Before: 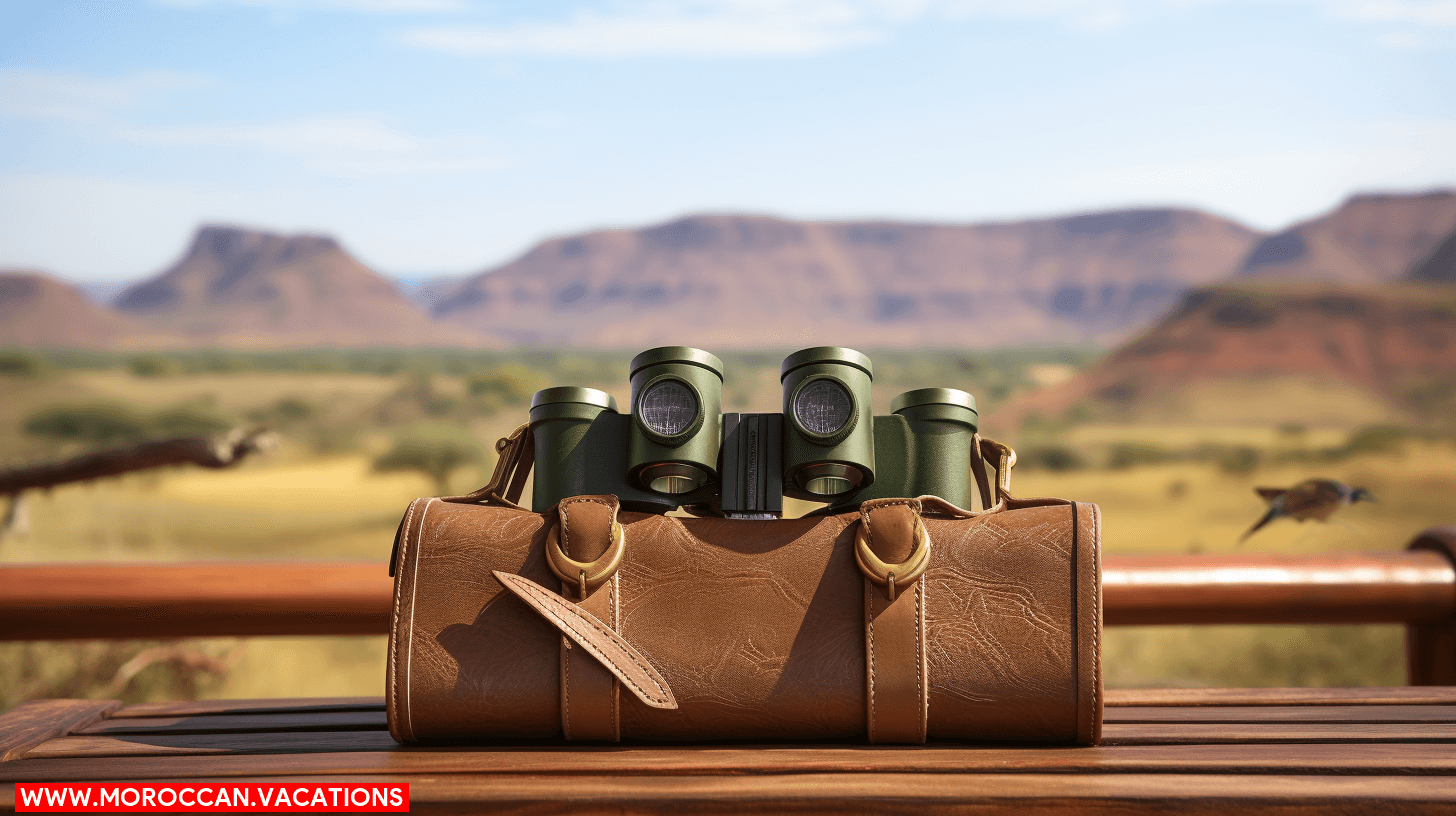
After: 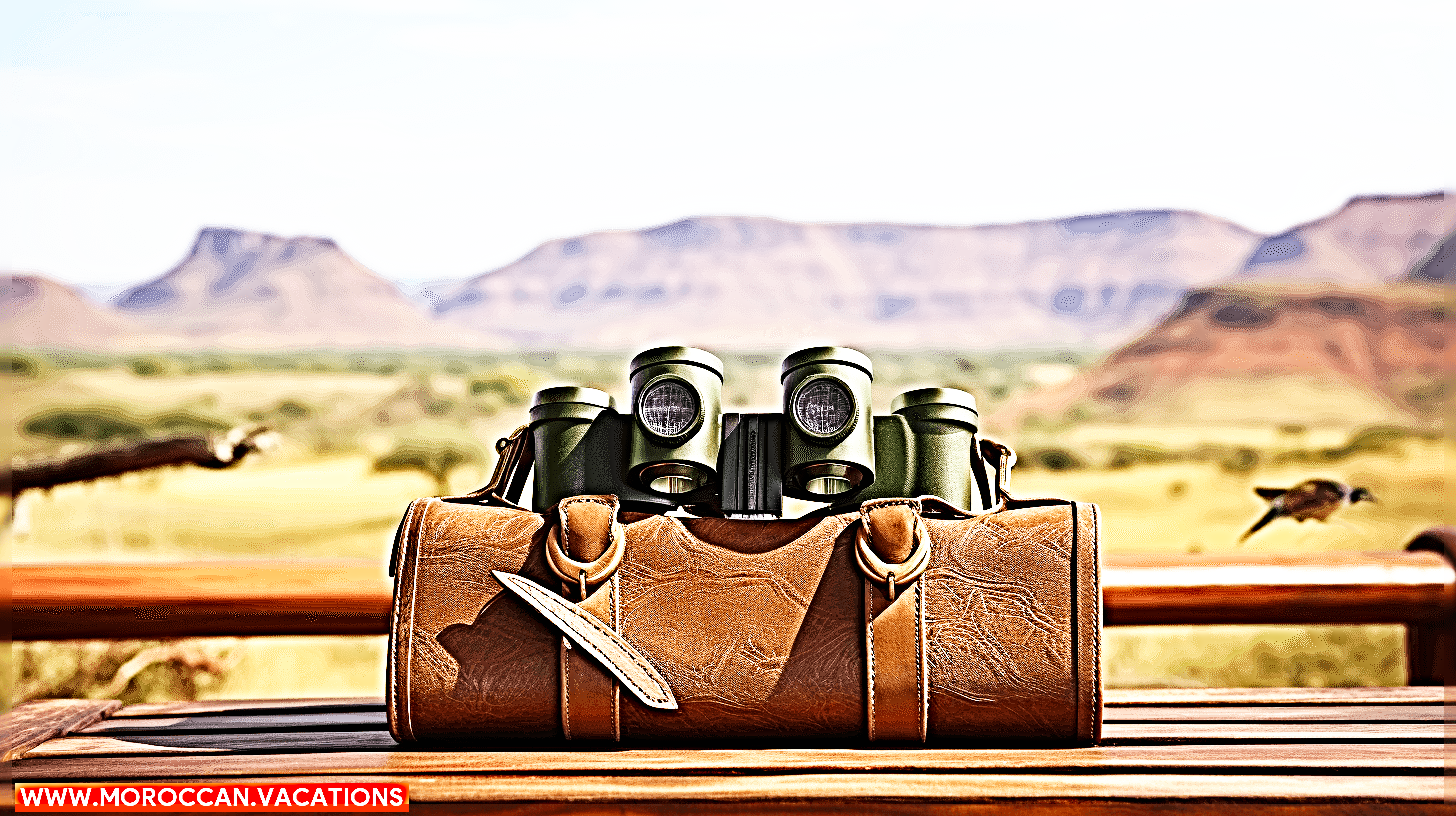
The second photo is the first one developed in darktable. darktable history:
base curve: curves: ch0 [(0, 0) (0.007, 0.004) (0.027, 0.03) (0.046, 0.07) (0.207, 0.54) (0.442, 0.872) (0.673, 0.972) (1, 1)], preserve colors none
sharpen: radius 6.3, amount 1.8, threshold 0
